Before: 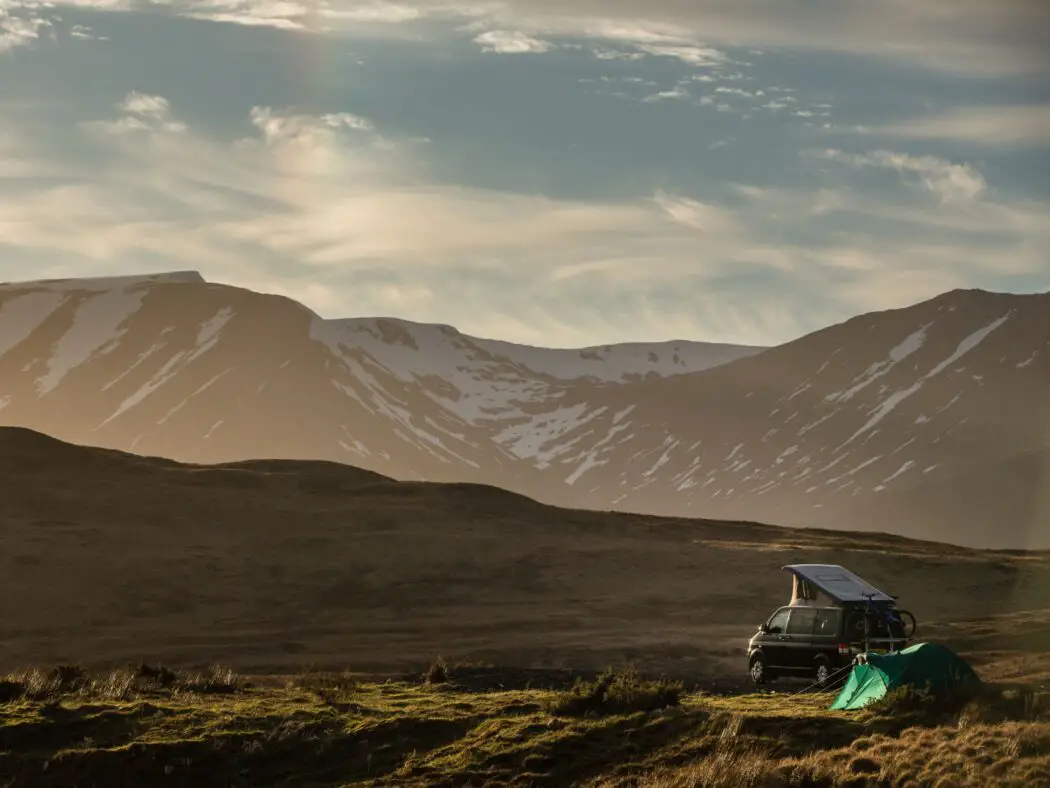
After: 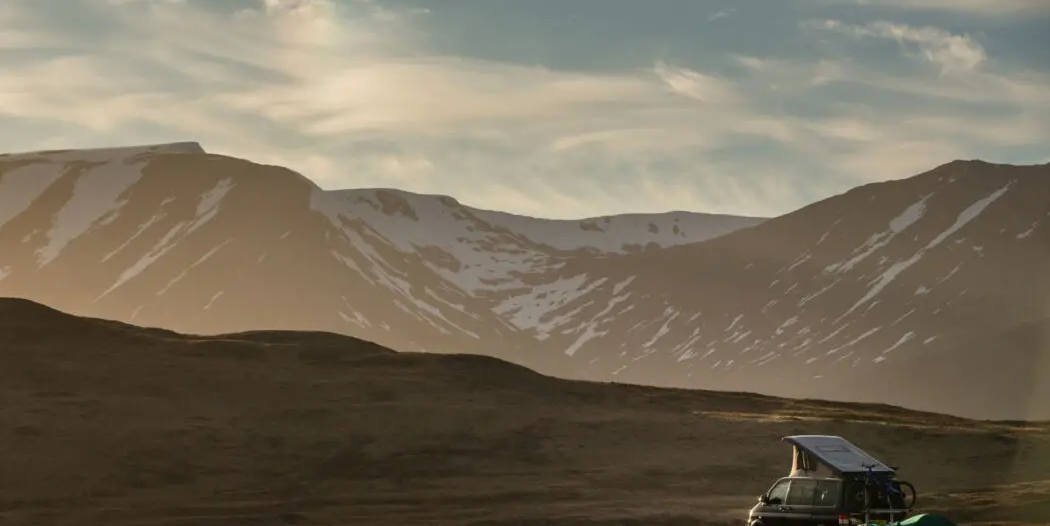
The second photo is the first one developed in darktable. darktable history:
crop: top 16.402%, bottom 16.778%
